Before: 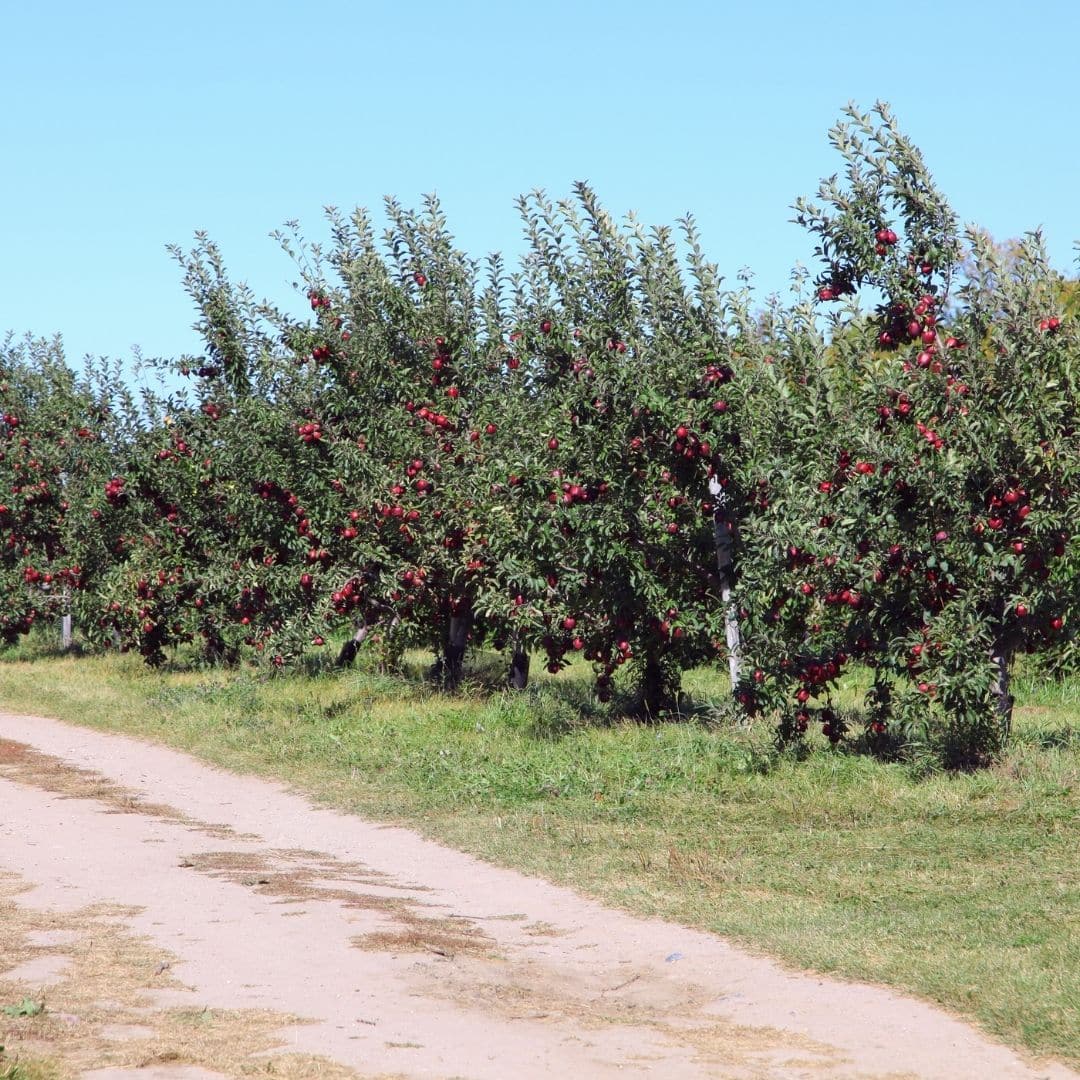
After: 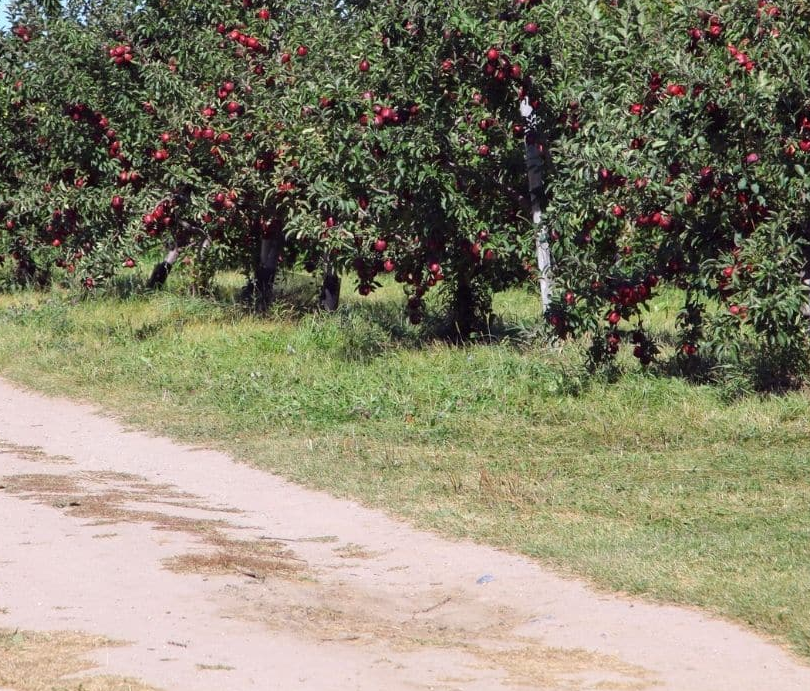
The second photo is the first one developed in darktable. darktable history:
crop and rotate: left 17.51%, top 35.084%, right 7.436%, bottom 0.858%
